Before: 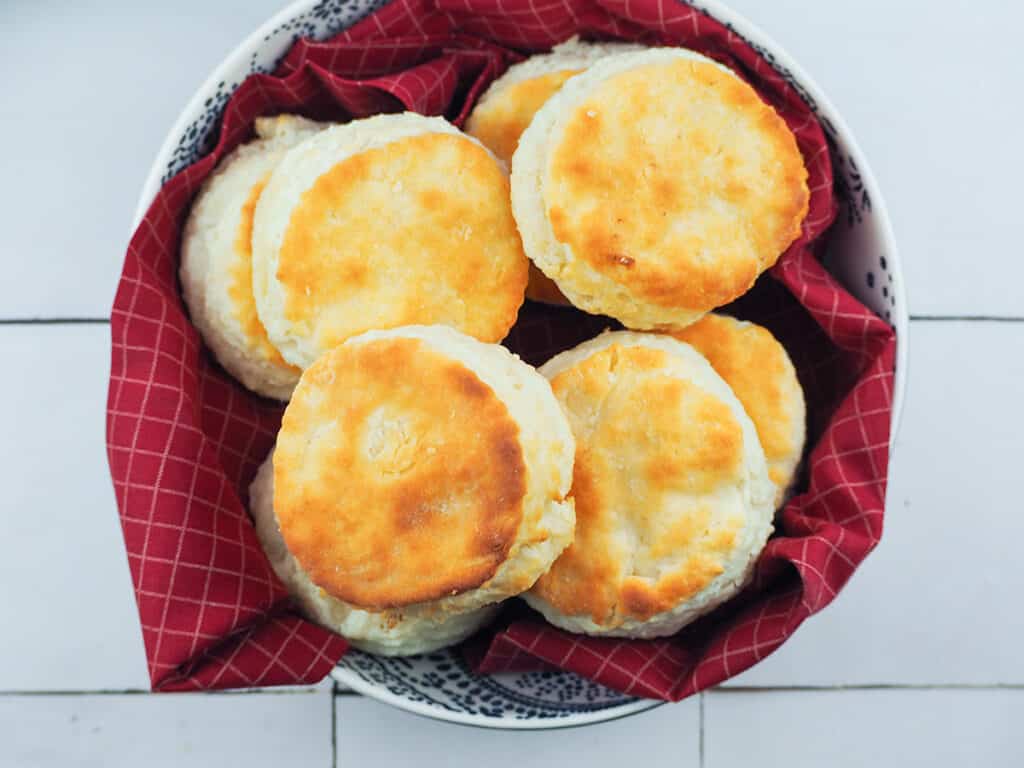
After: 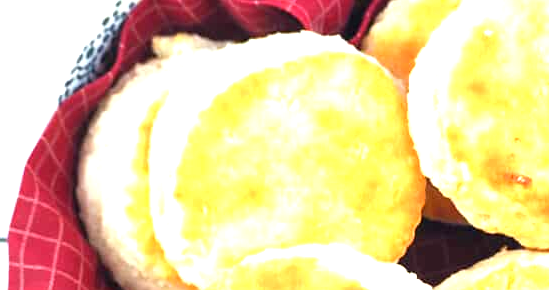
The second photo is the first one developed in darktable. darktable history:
exposure: exposure 1.25 EV, compensate exposure bias true, compensate highlight preservation false
crop: left 10.121%, top 10.631%, right 36.218%, bottom 51.526%
